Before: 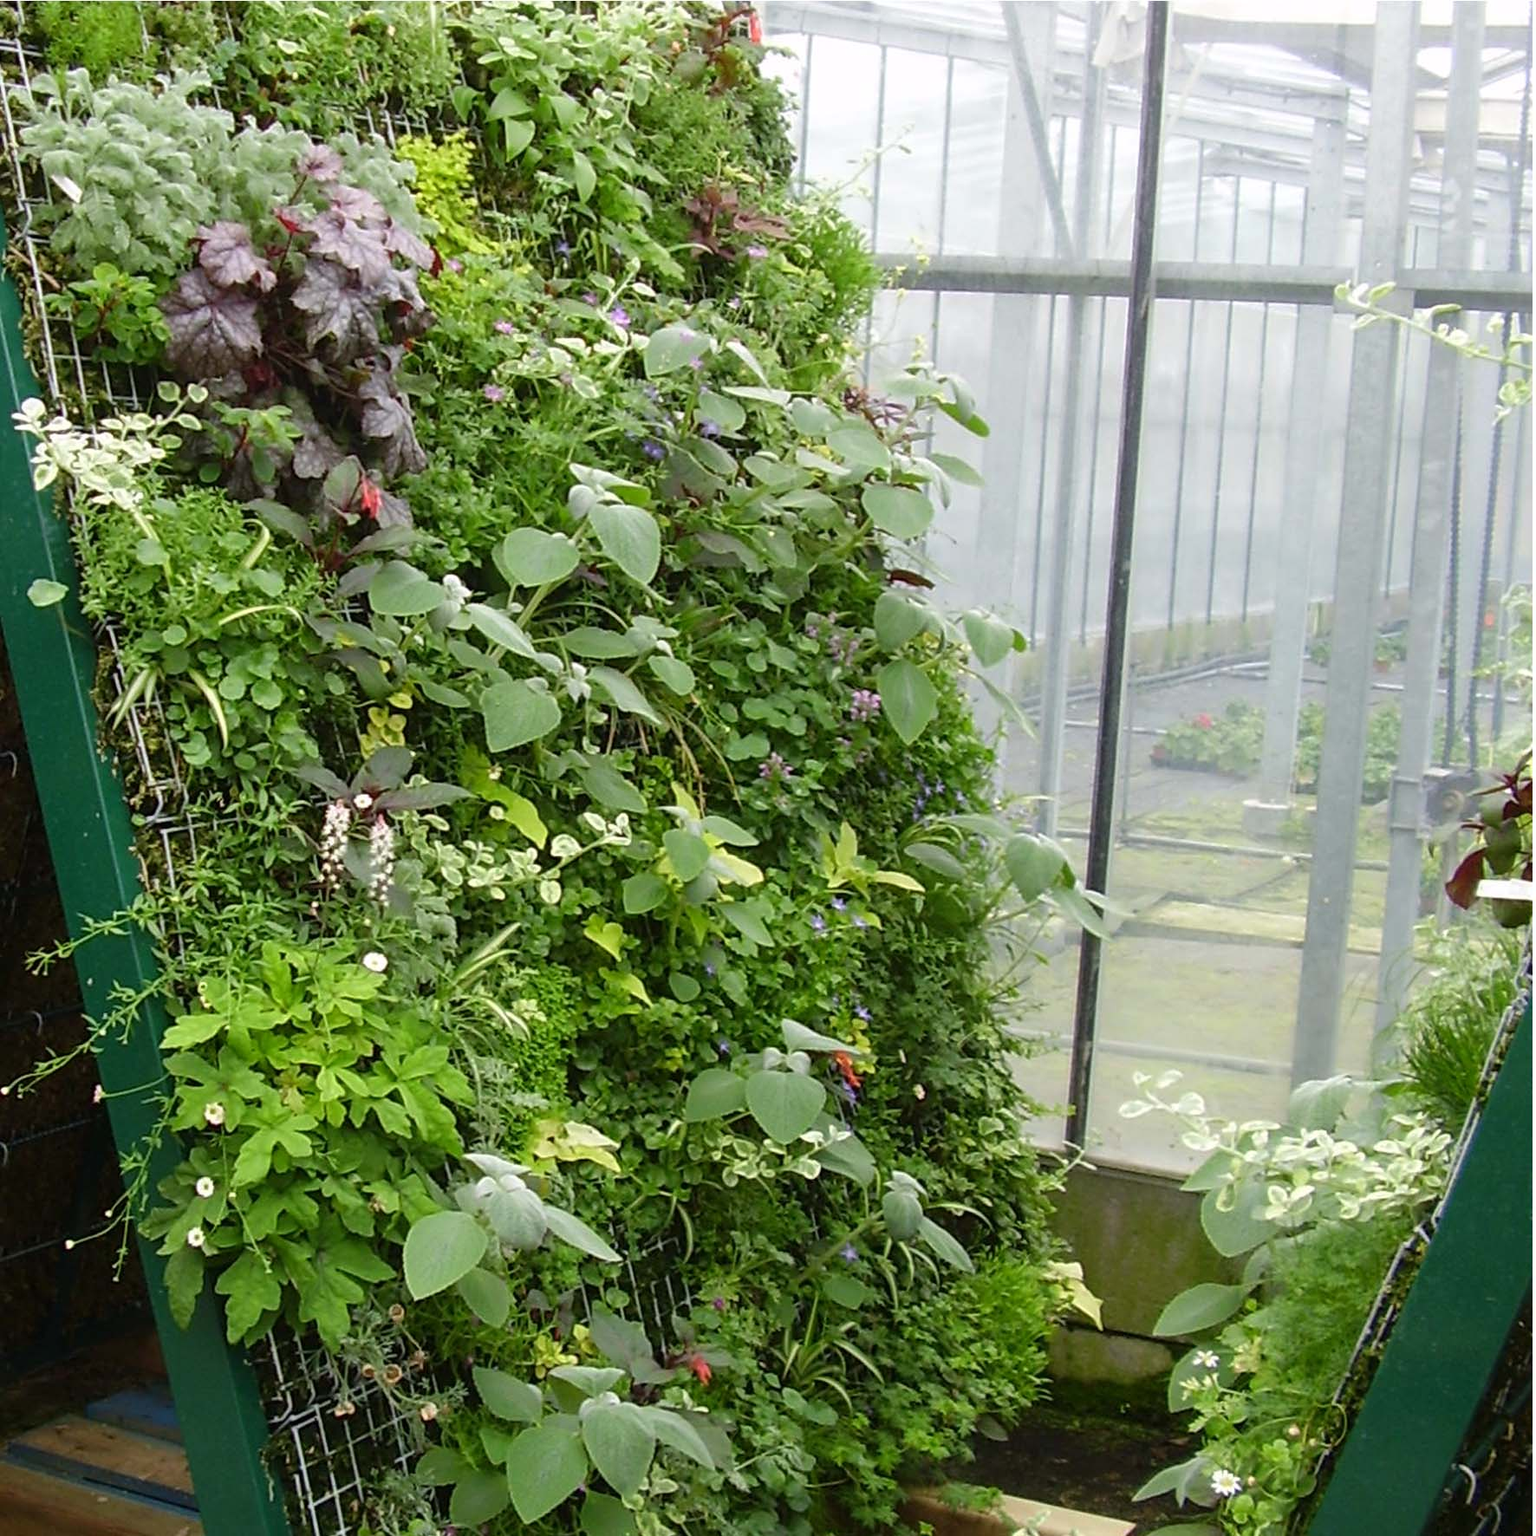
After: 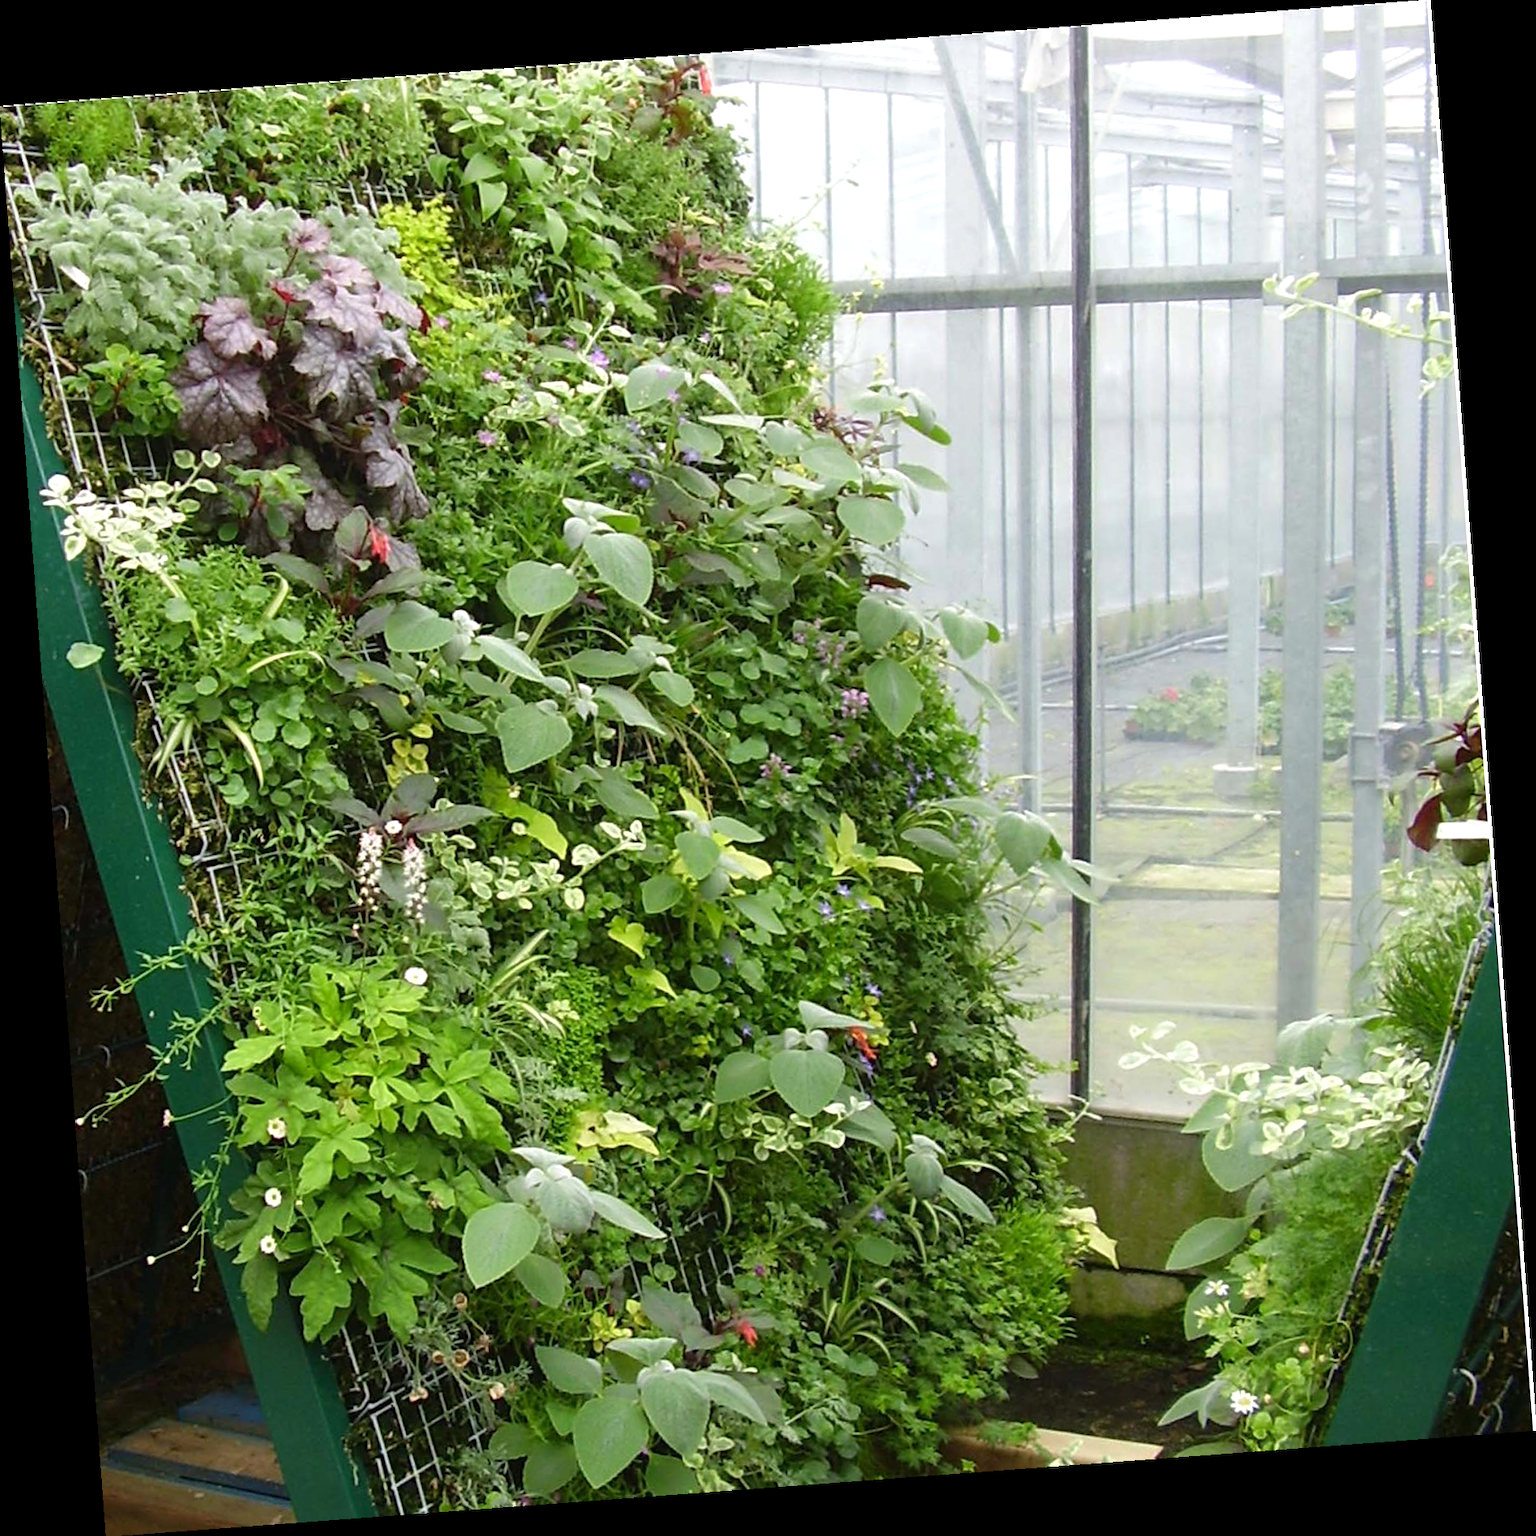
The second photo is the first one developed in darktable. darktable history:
exposure: exposure 0.2 EV, compensate highlight preservation false
rotate and perspective: rotation -4.25°, automatic cropping off
